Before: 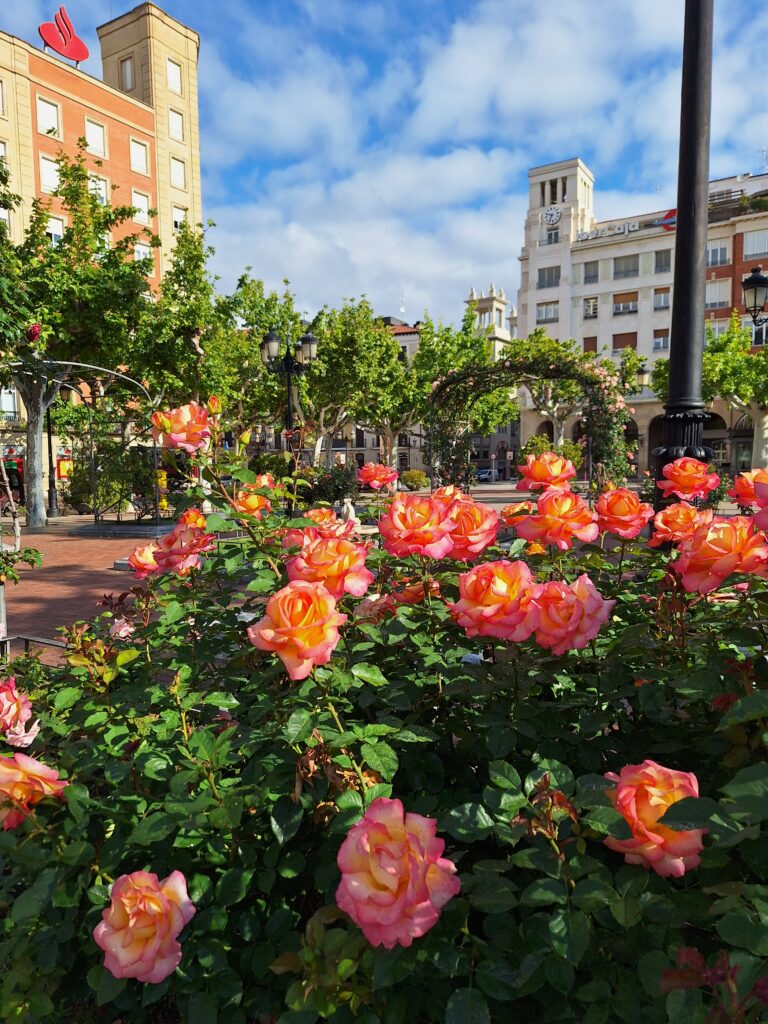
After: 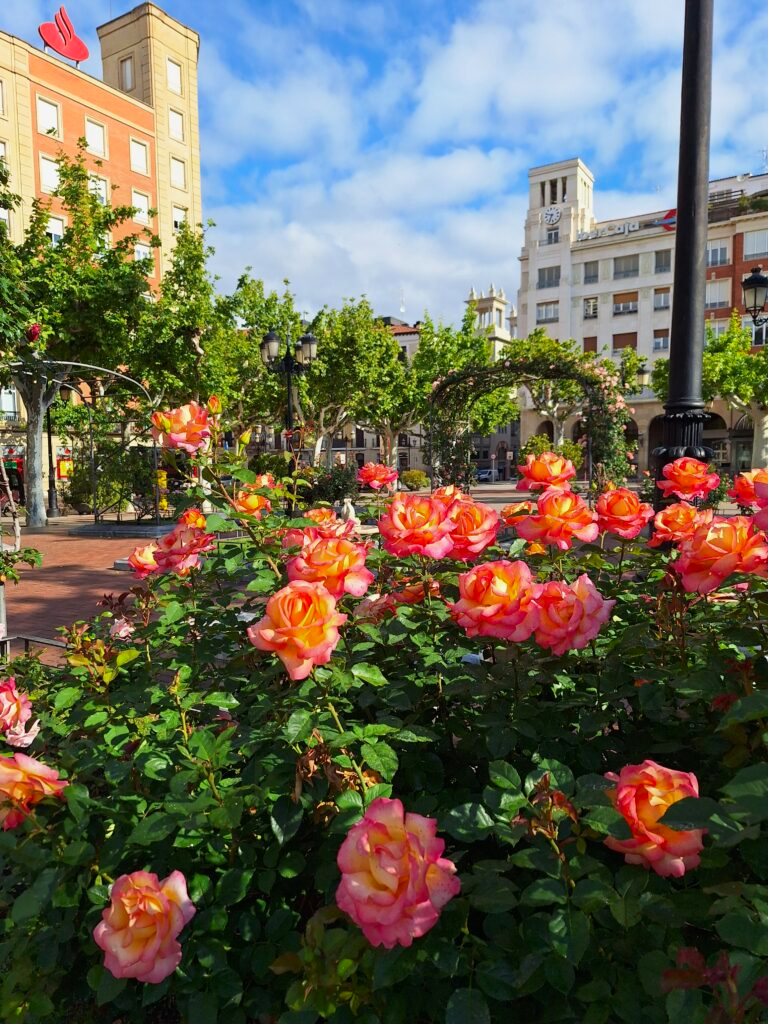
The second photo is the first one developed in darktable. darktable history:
shadows and highlights: shadows -24.28, highlights 49.77, soften with gaussian
contrast brightness saturation: saturation 0.1
